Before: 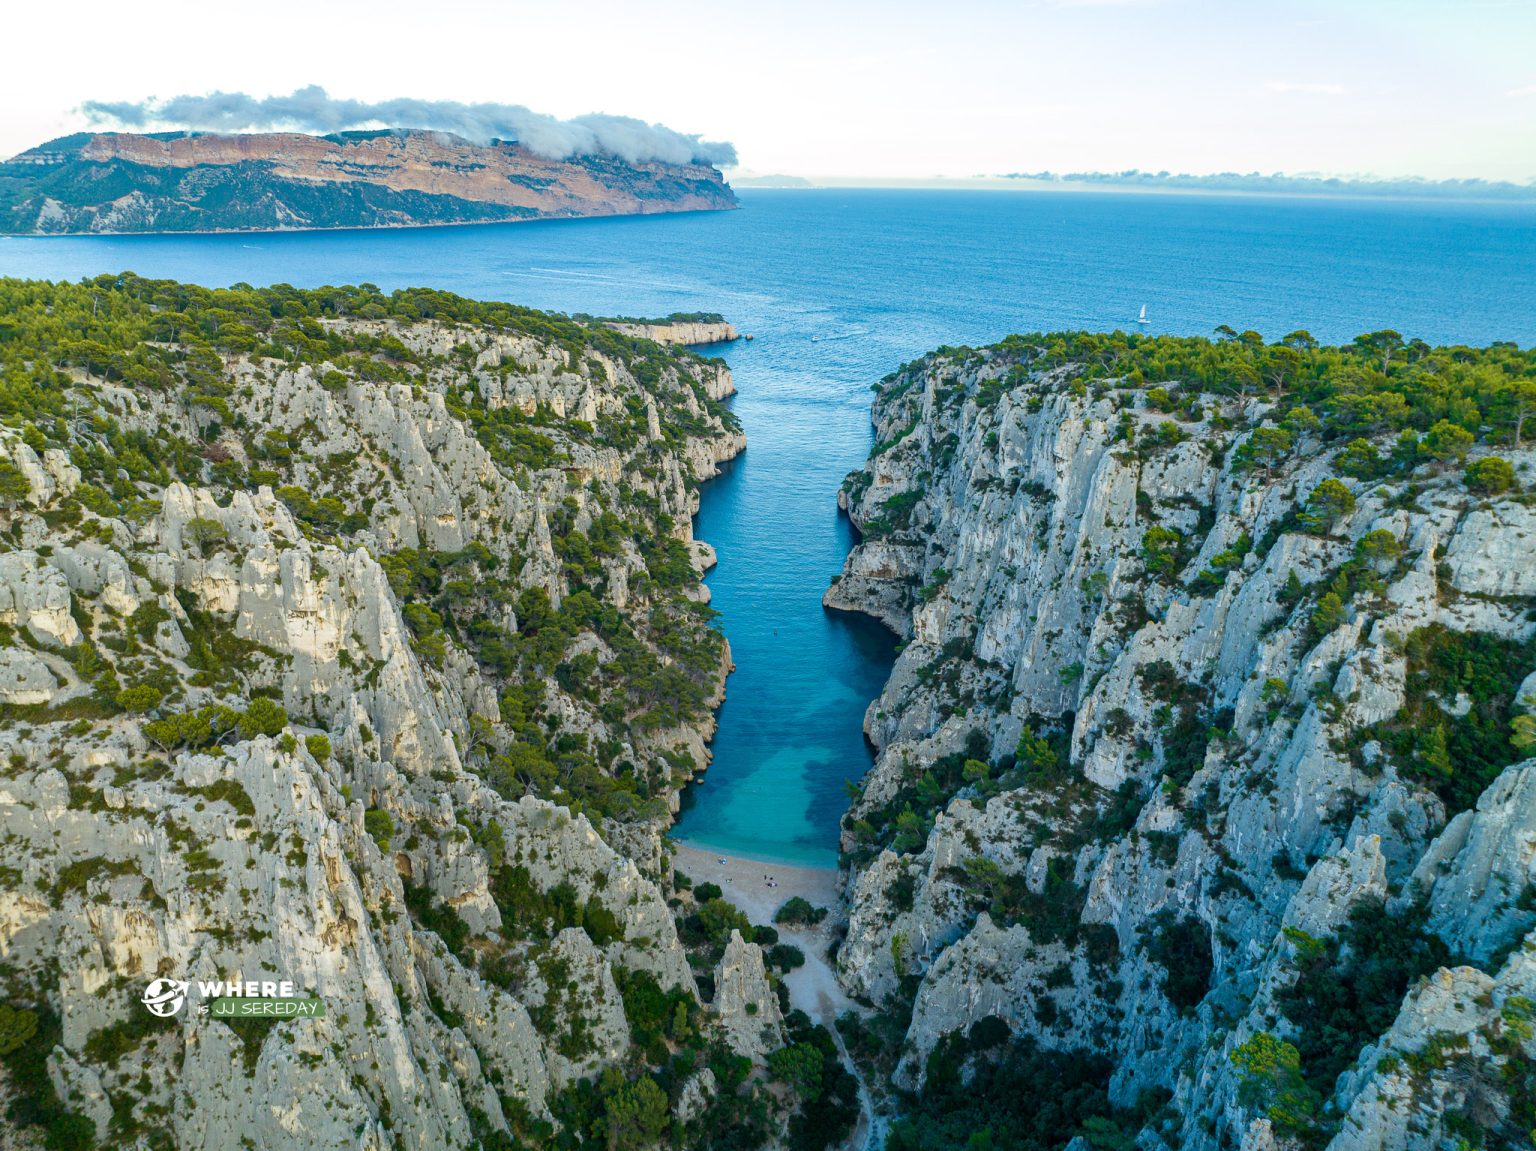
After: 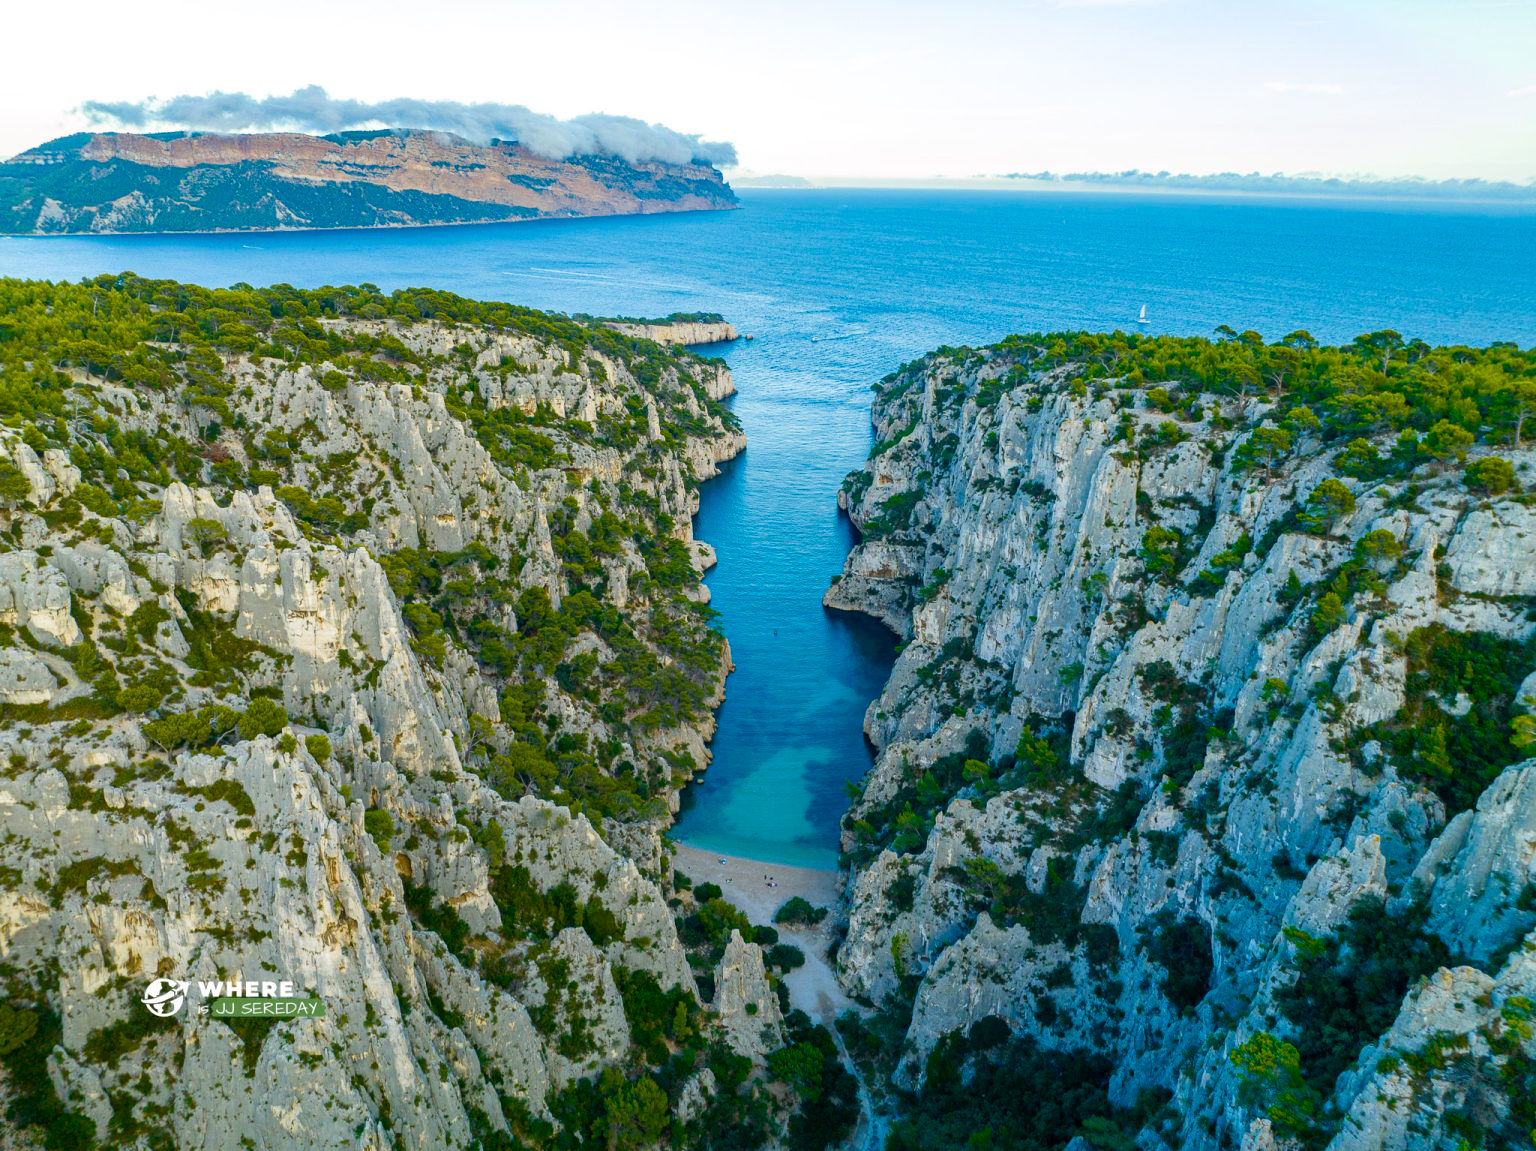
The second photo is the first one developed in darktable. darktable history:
color balance rgb: perceptual saturation grading › global saturation 34.667%, perceptual saturation grading › highlights -29.955%, perceptual saturation grading › shadows 35.514%
